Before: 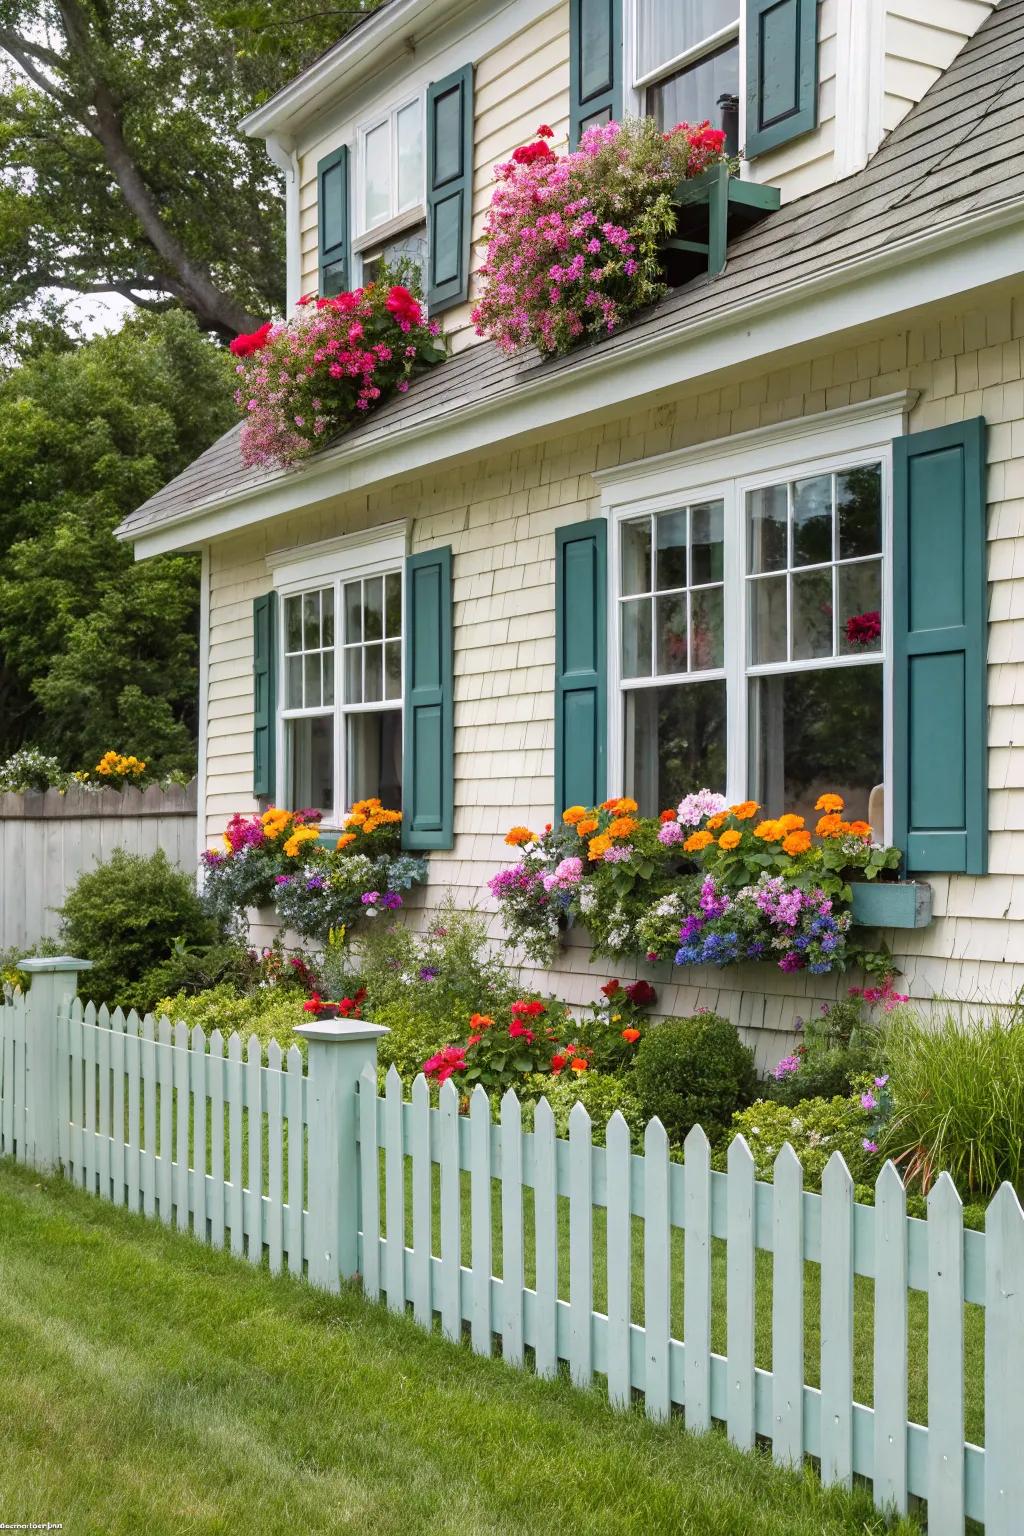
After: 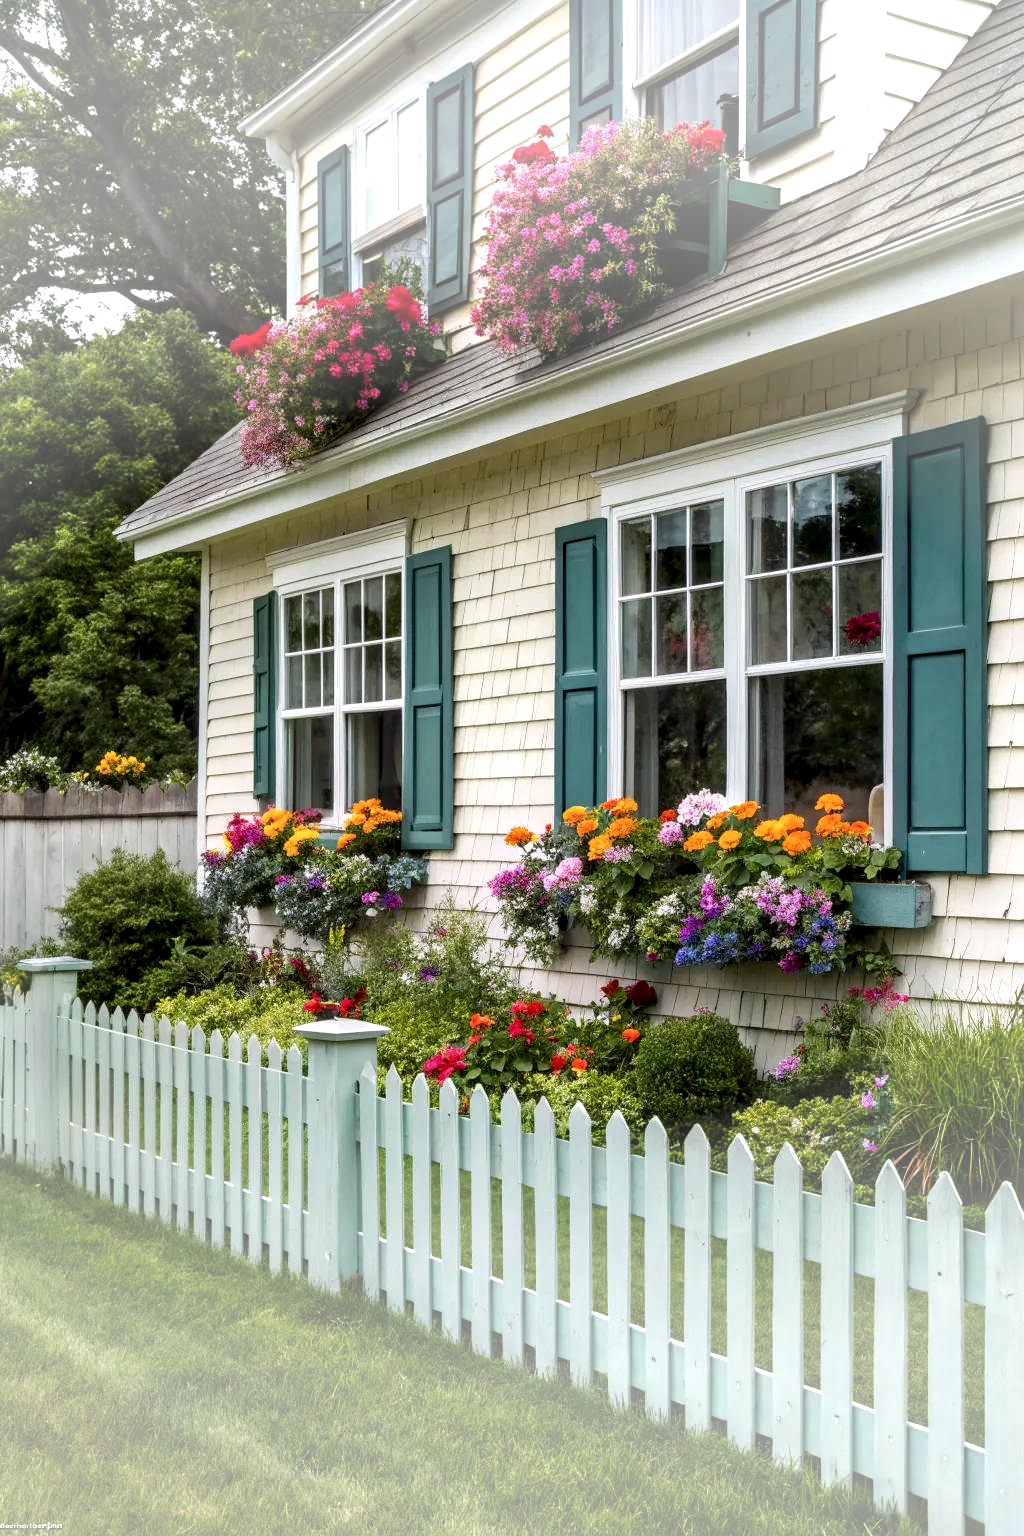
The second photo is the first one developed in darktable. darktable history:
local contrast: detail 134%, midtone range 0.747
vignetting: fall-off start 70.49%, brightness 0.296, saturation -0.002, width/height ratio 1.334
